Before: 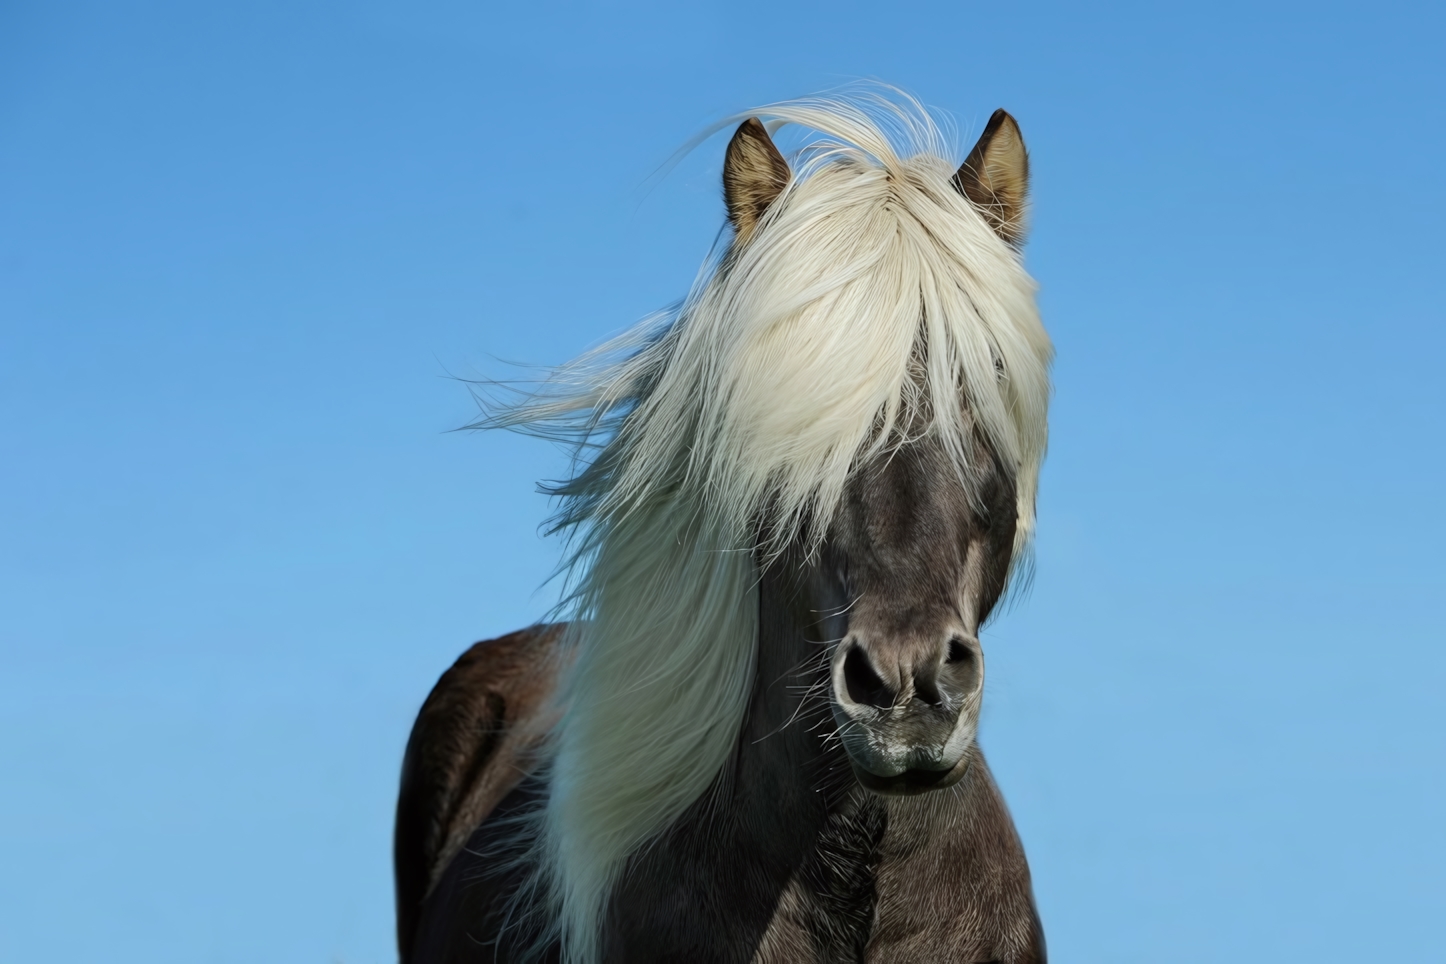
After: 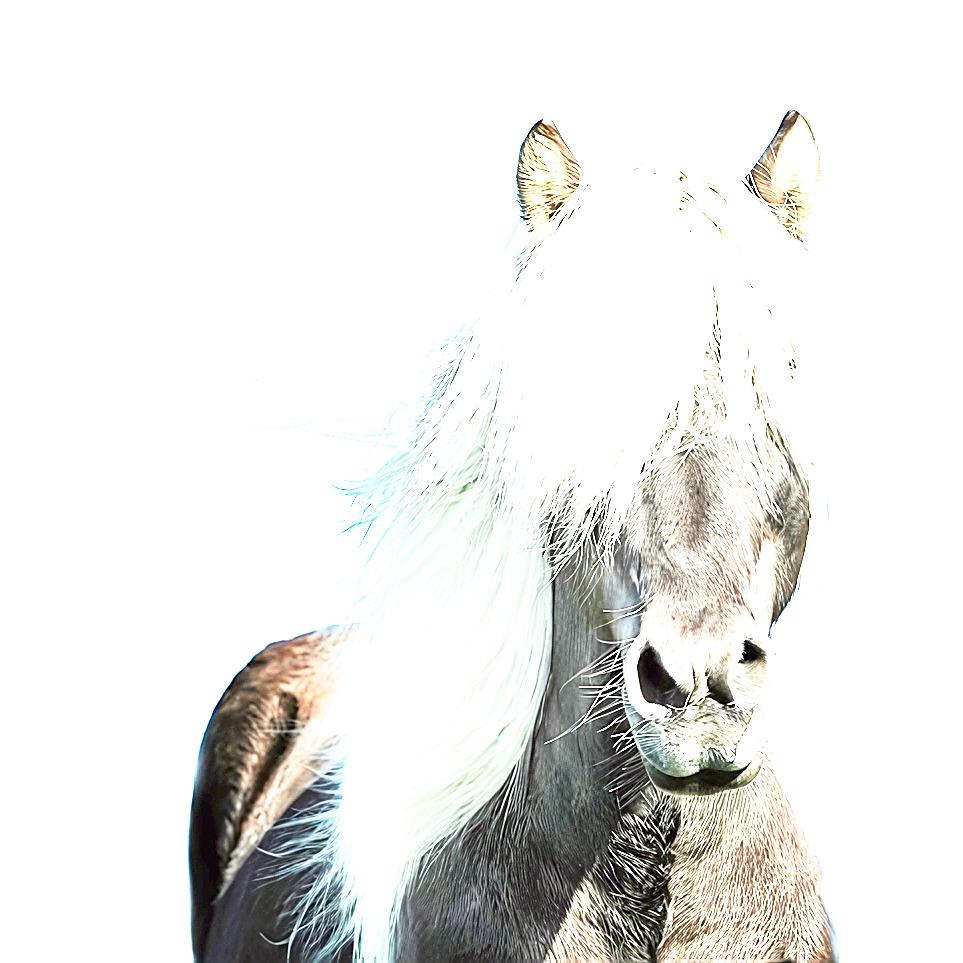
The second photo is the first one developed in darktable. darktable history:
exposure: exposure 2.986 EV, compensate highlight preservation false
shadows and highlights: shadows -13.31, white point adjustment 3.93, highlights 27.36
crop and rotate: left 14.379%, right 18.972%
tone equalizer: -8 EV -0.773 EV, -7 EV -0.691 EV, -6 EV -0.592 EV, -5 EV -0.392 EV, -3 EV 0.379 EV, -2 EV 0.6 EV, -1 EV 0.684 EV, +0 EV 0.781 EV
base curve: curves: ch0 [(0, 0) (0.088, 0.125) (0.176, 0.251) (0.354, 0.501) (0.613, 0.749) (1, 0.877)], preserve colors none
sharpen: radius 1.413, amount 1.267, threshold 0.628
